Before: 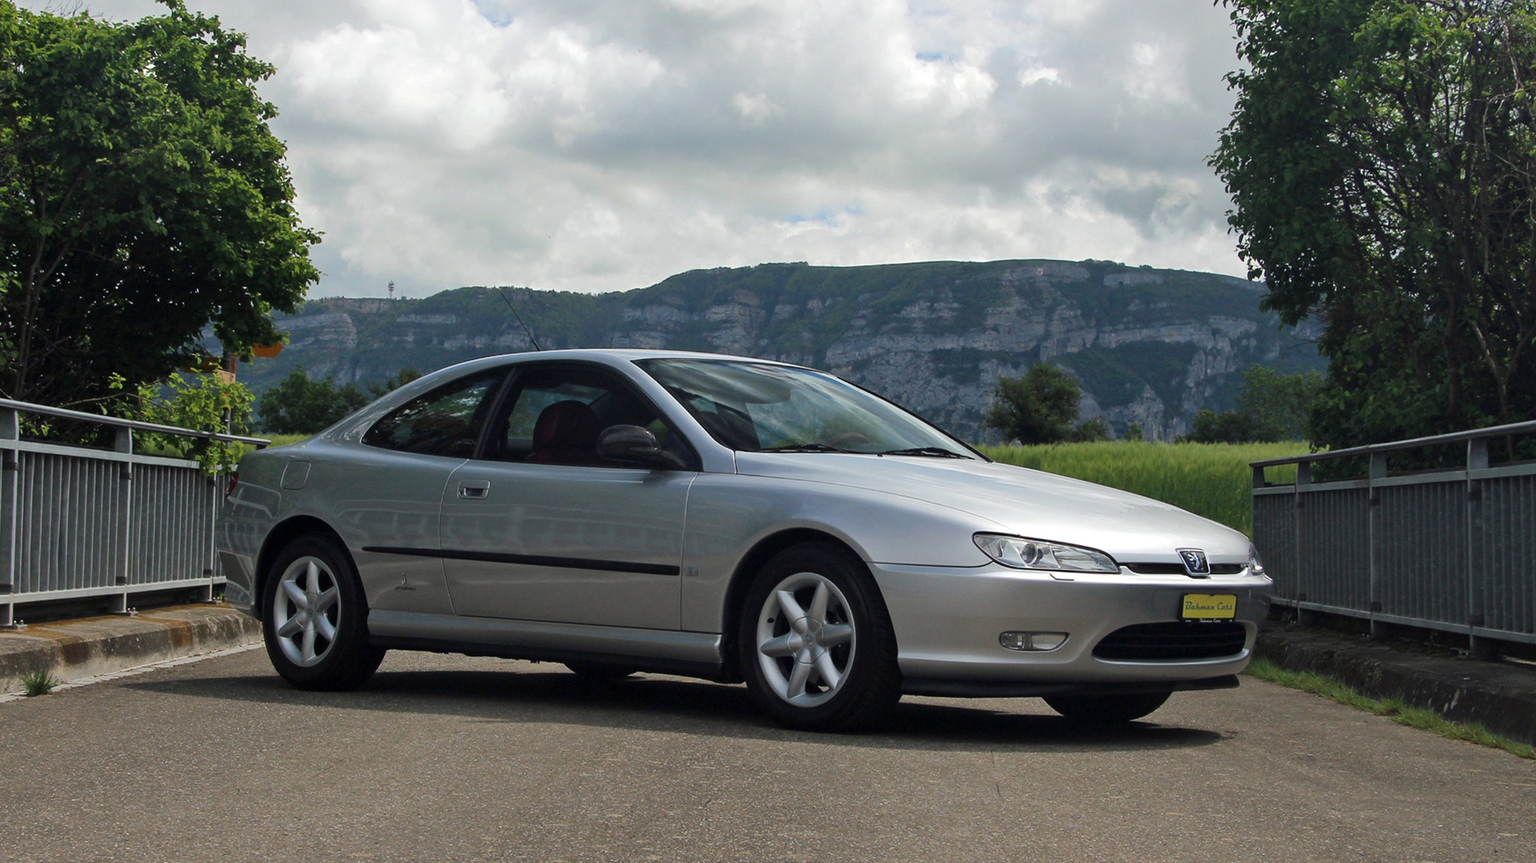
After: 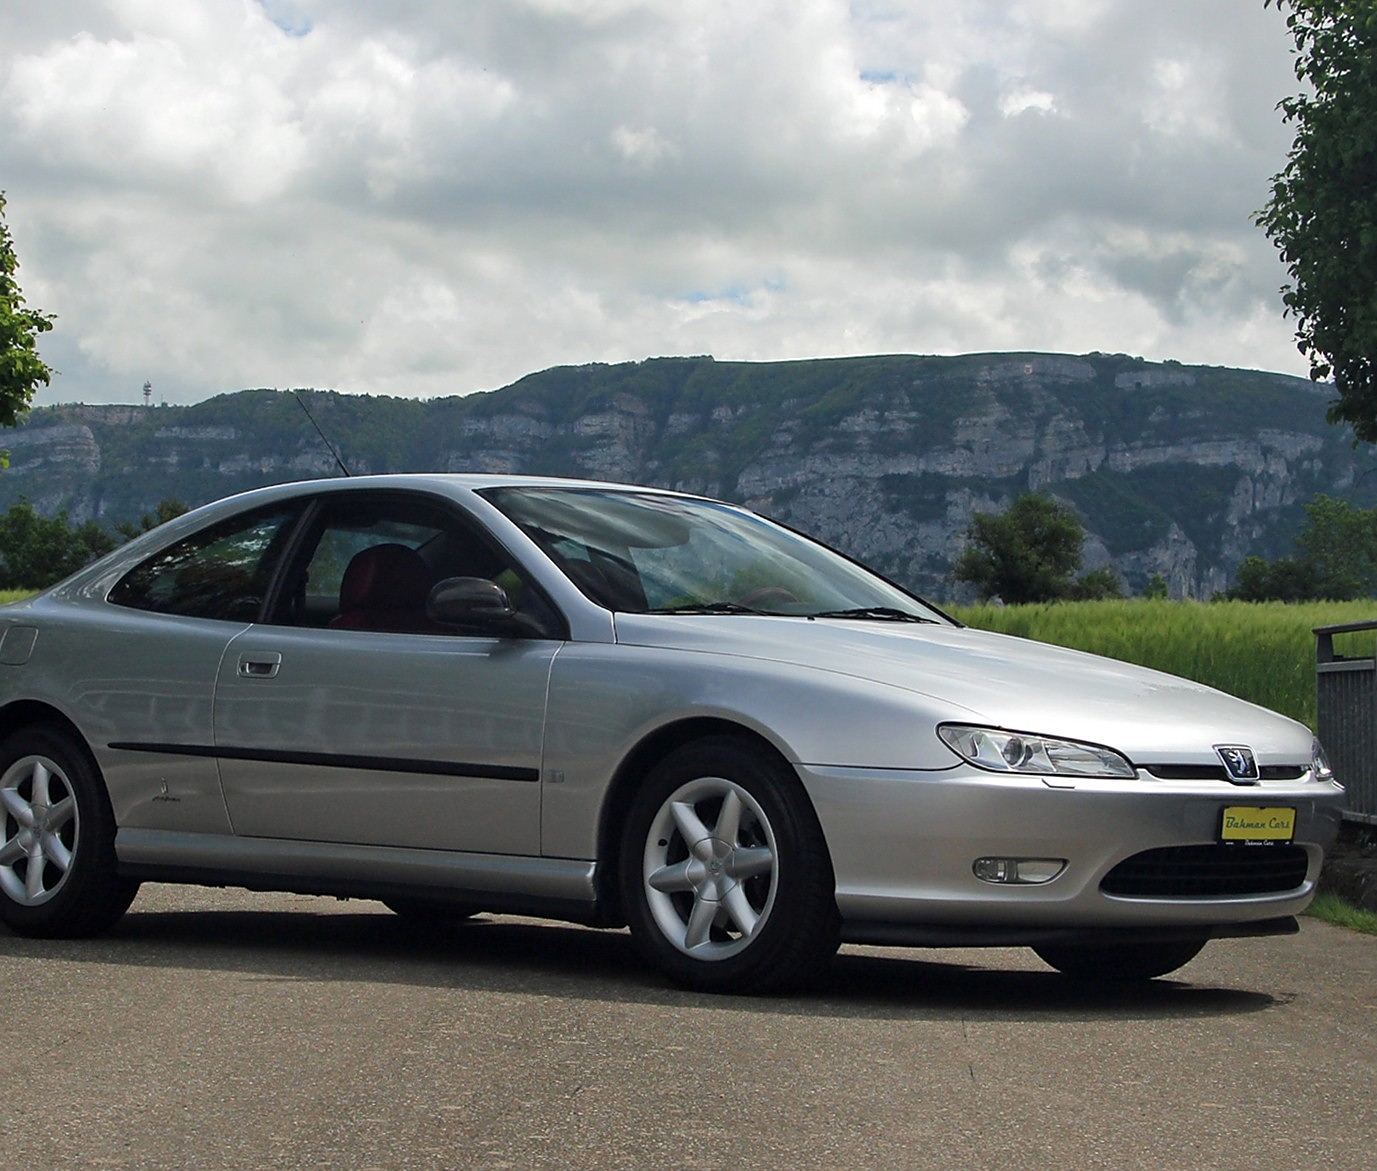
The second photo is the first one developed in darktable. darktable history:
sharpen: radius 1.864, amount 0.398, threshold 1.271
color zones: curves: ch1 [(0, 0.523) (0.143, 0.545) (0.286, 0.52) (0.429, 0.506) (0.571, 0.503) (0.714, 0.503) (0.857, 0.508) (1, 0.523)]
crop and rotate: left 18.442%, right 15.508%
rotate and perspective: automatic cropping original format, crop left 0, crop top 0
